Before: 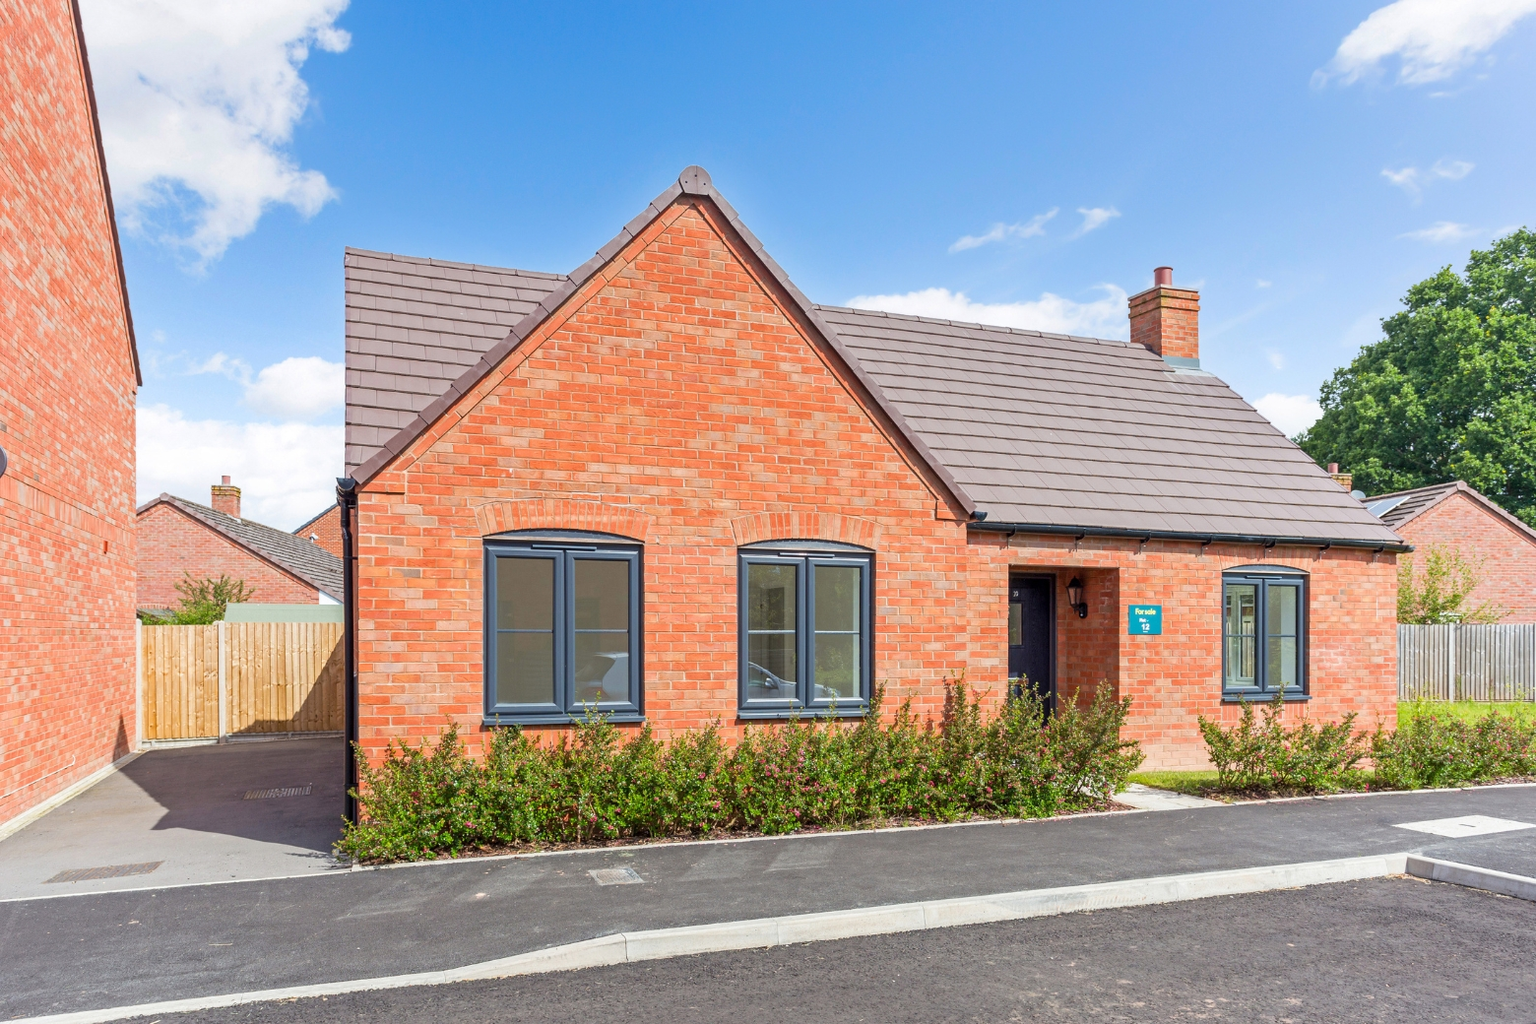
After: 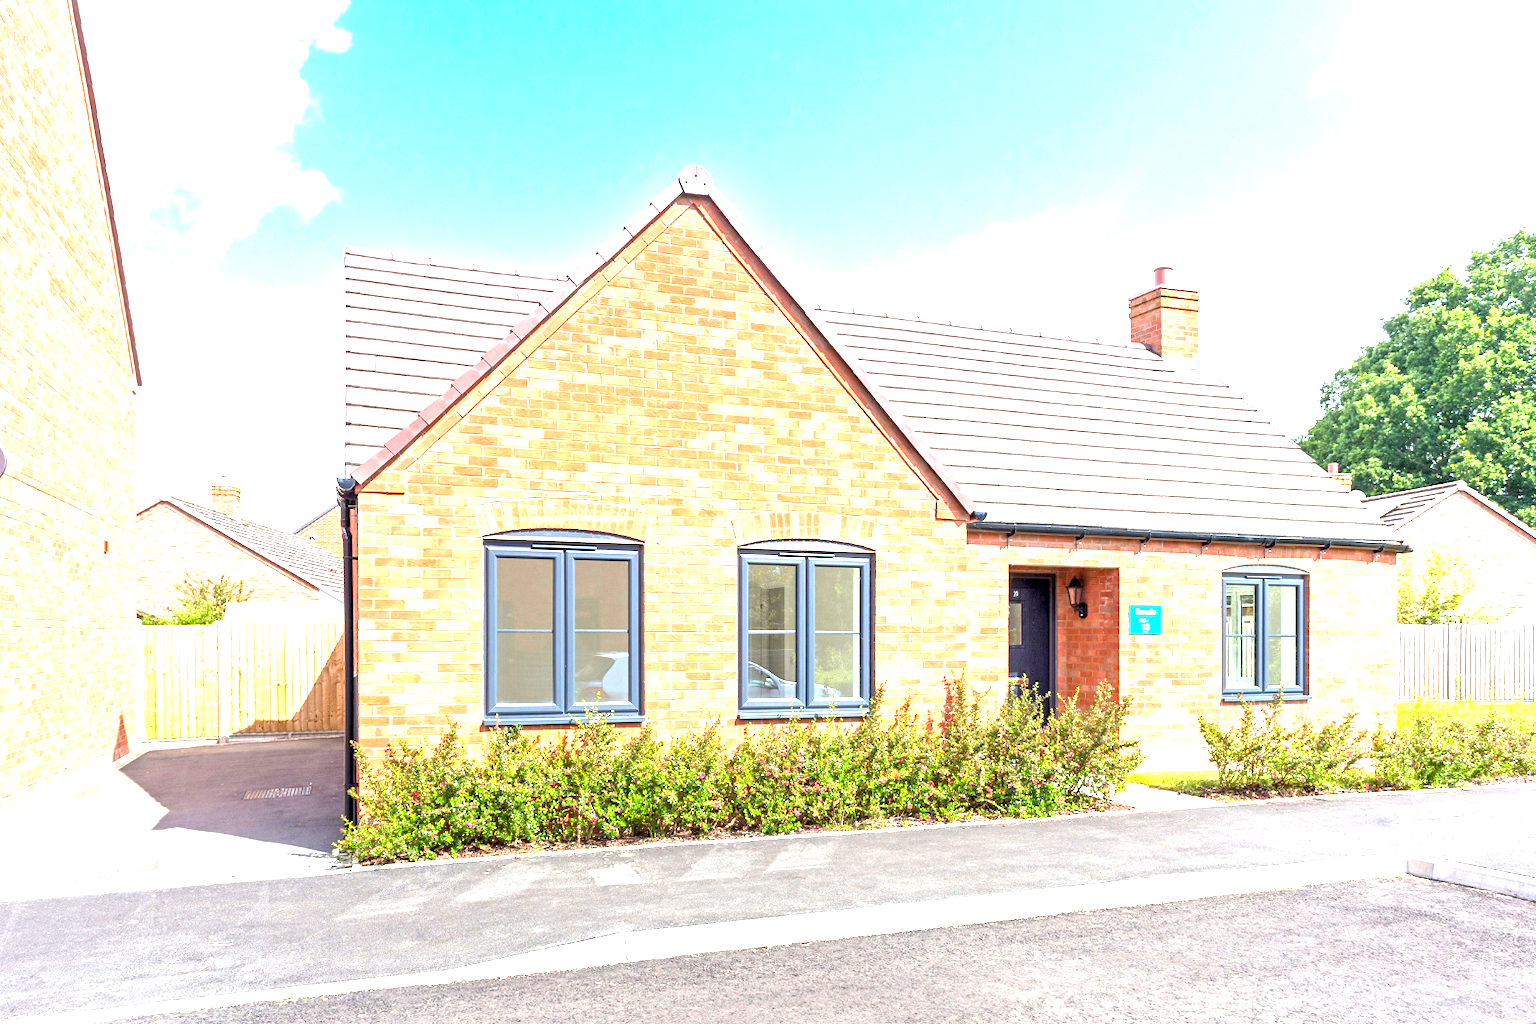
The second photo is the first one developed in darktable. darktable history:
exposure: black level correction 0.001, exposure 1.817 EV, compensate highlight preservation false
